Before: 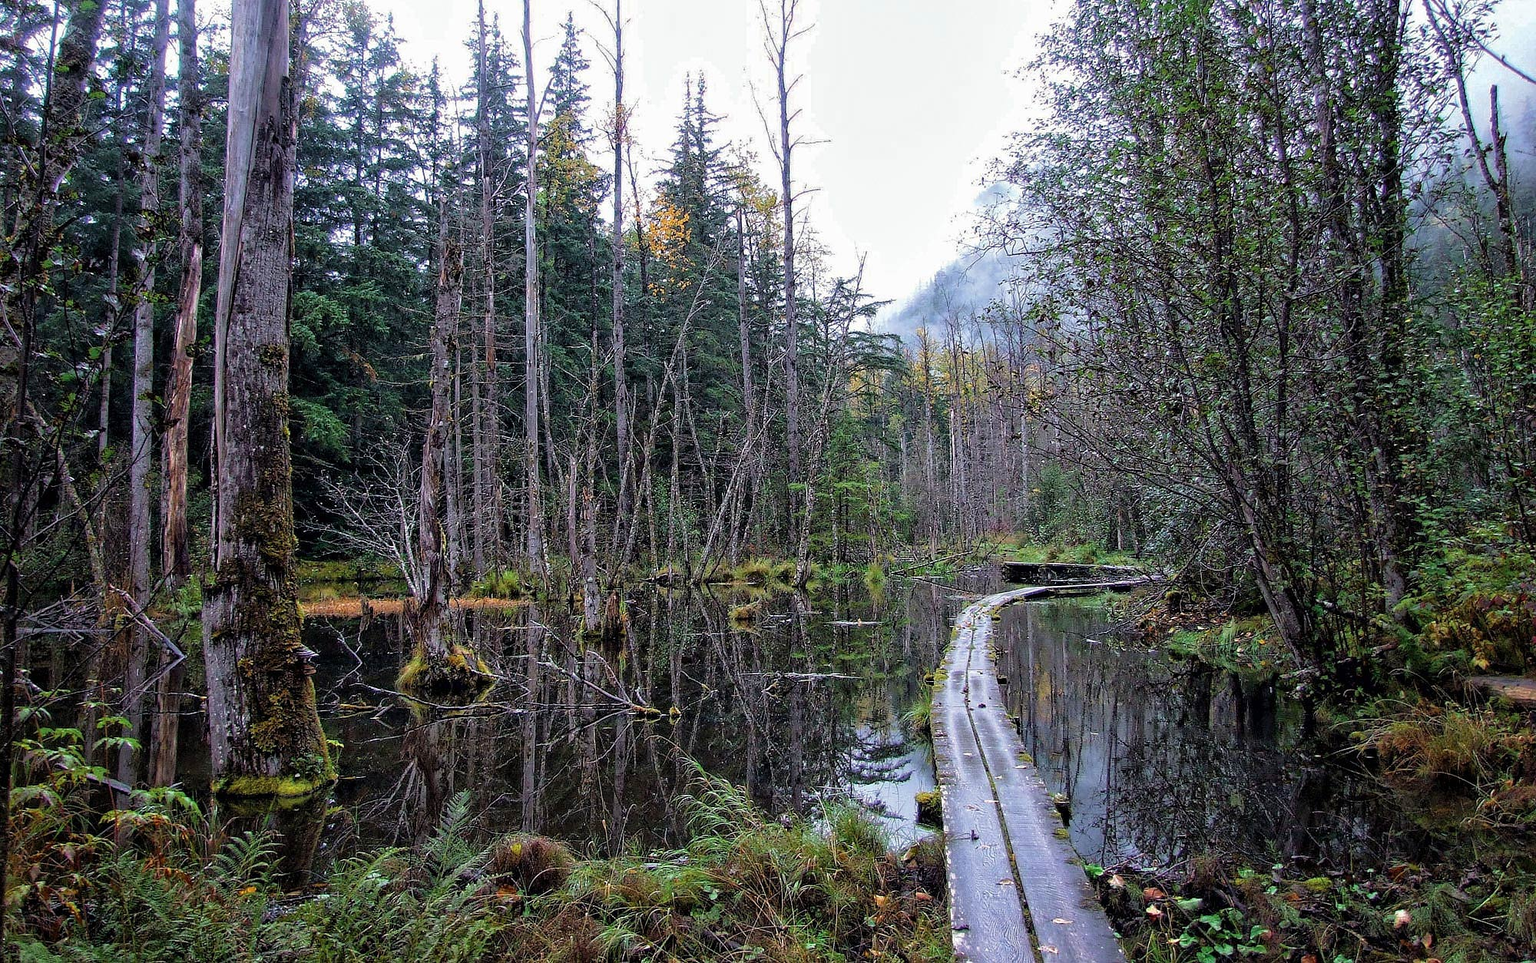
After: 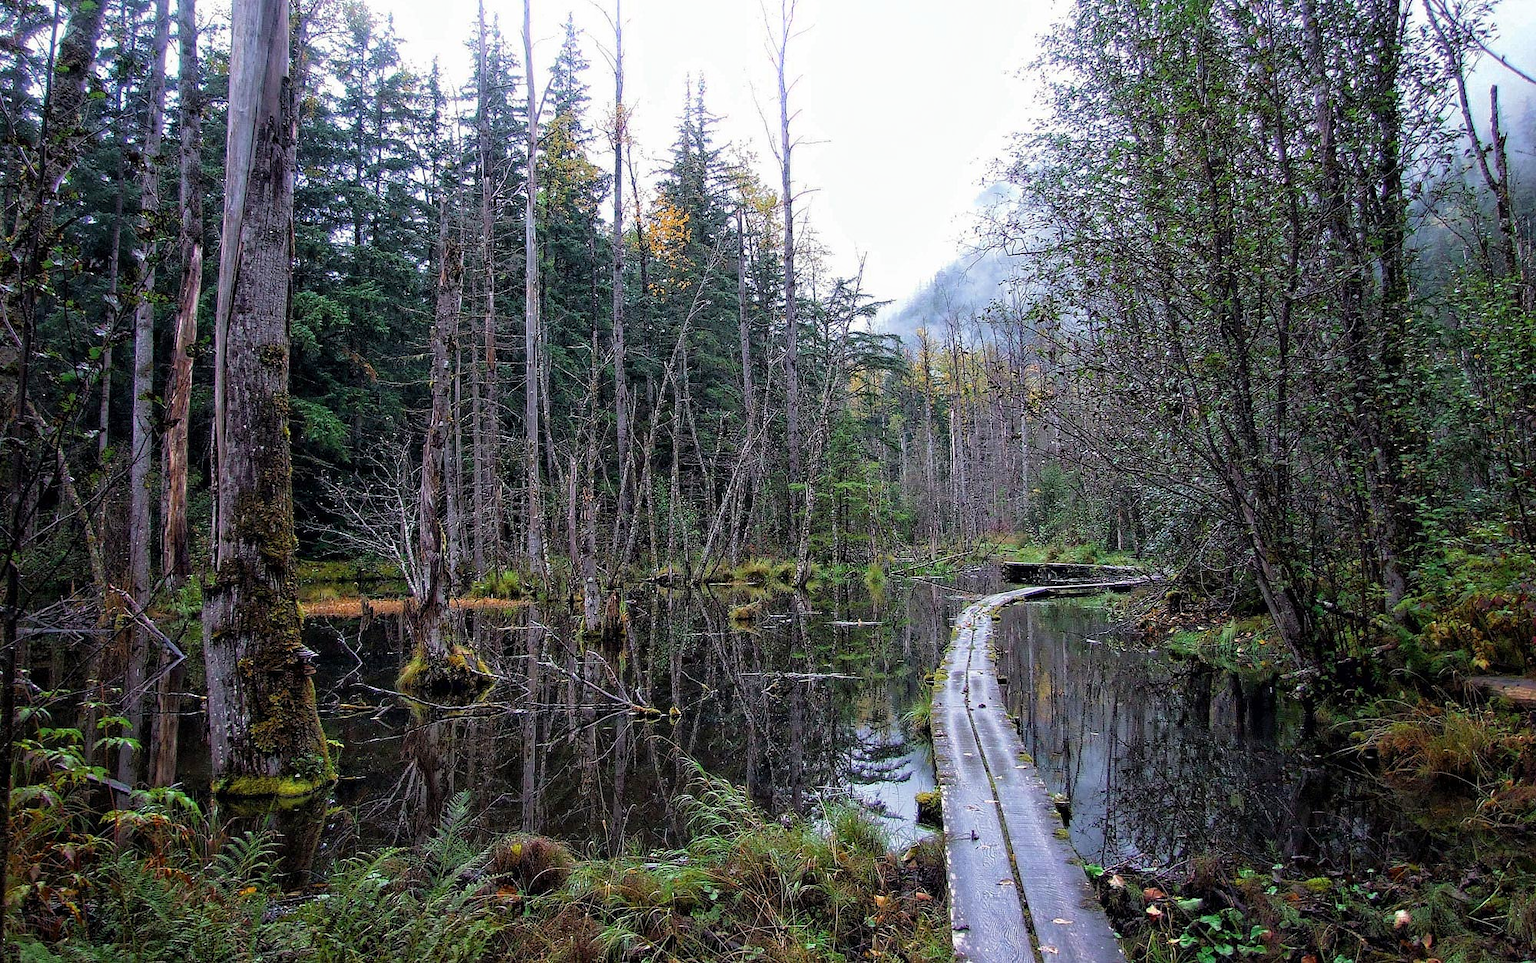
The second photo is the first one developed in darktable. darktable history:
shadows and highlights: shadows -26.18, highlights 49.12, soften with gaussian
